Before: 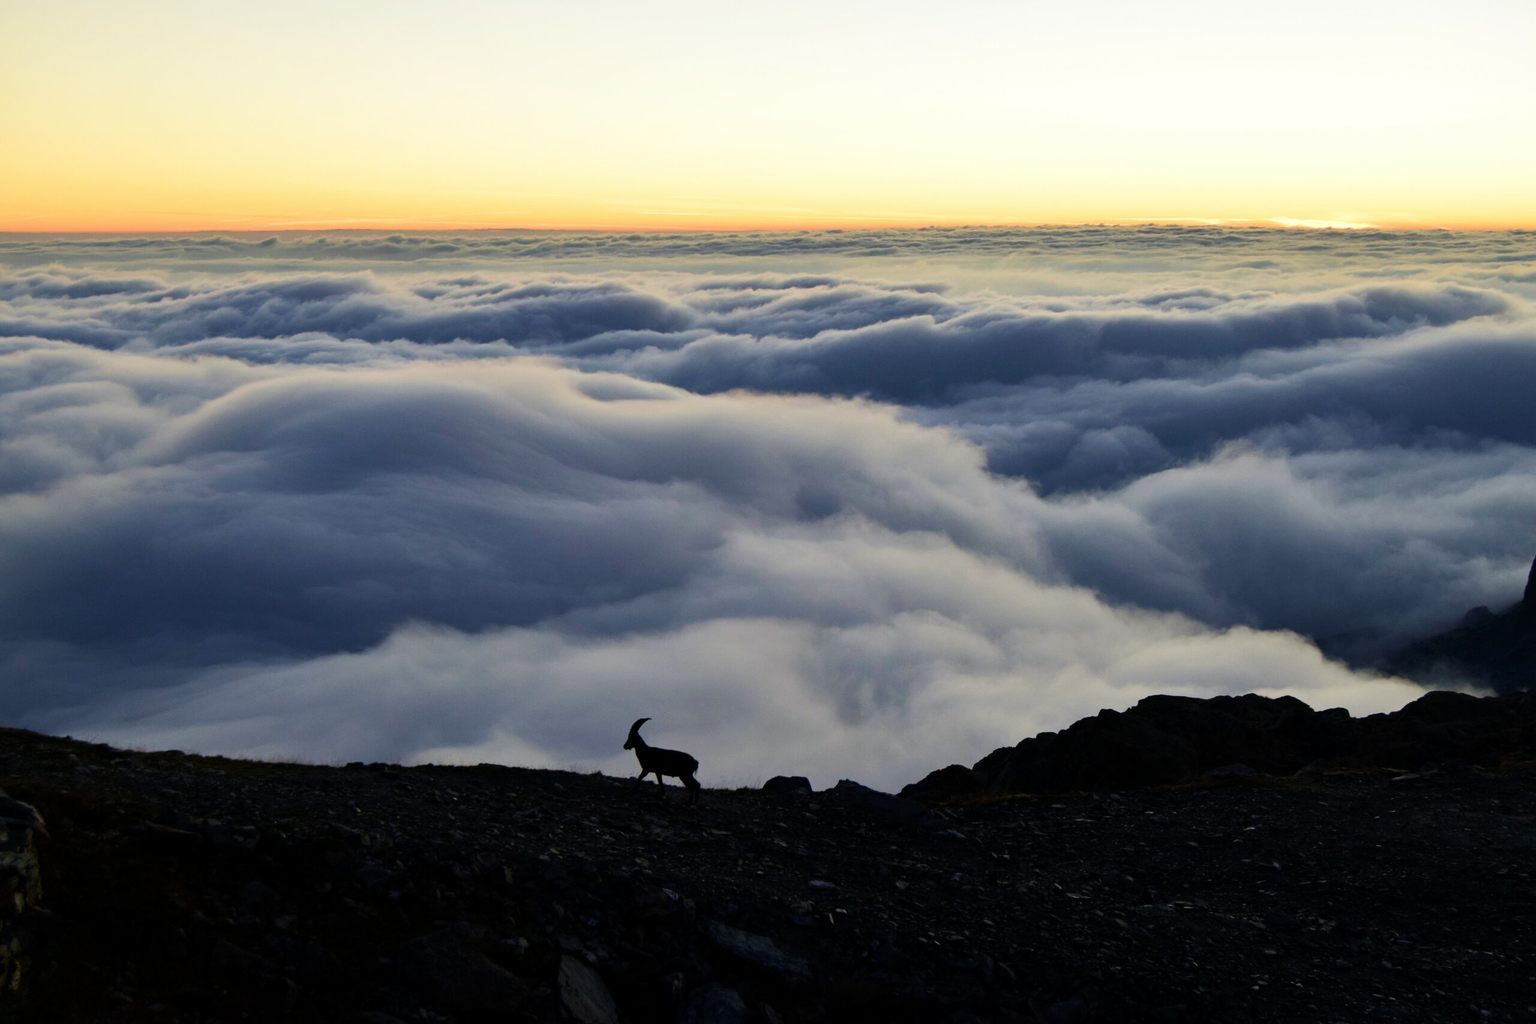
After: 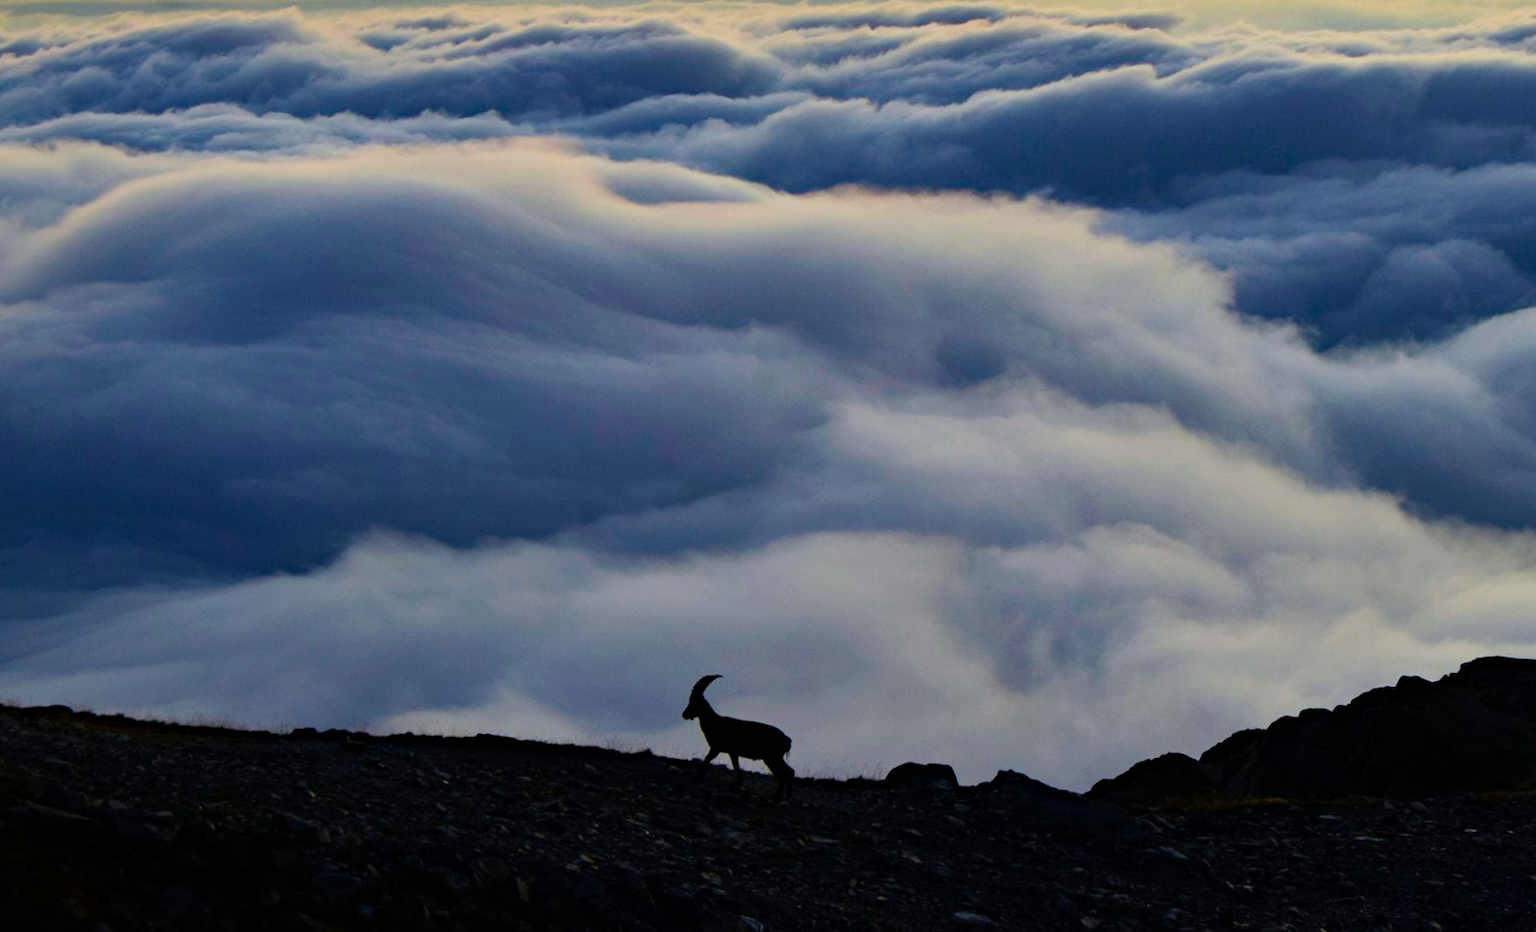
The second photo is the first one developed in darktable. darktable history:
haze removal: compatibility mode true, adaptive false
crop: left 6.488%, top 27.668%, right 24.183%, bottom 8.656%
color balance rgb: perceptual saturation grading › global saturation 25%, global vibrance 20%
rotate and perspective: rotation 0.062°, lens shift (vertical) 0.115, lens shift (horizontal) -0.133, crop left 0.047, crop right 0.94, crop top 0.061, crop bottom 0.94
